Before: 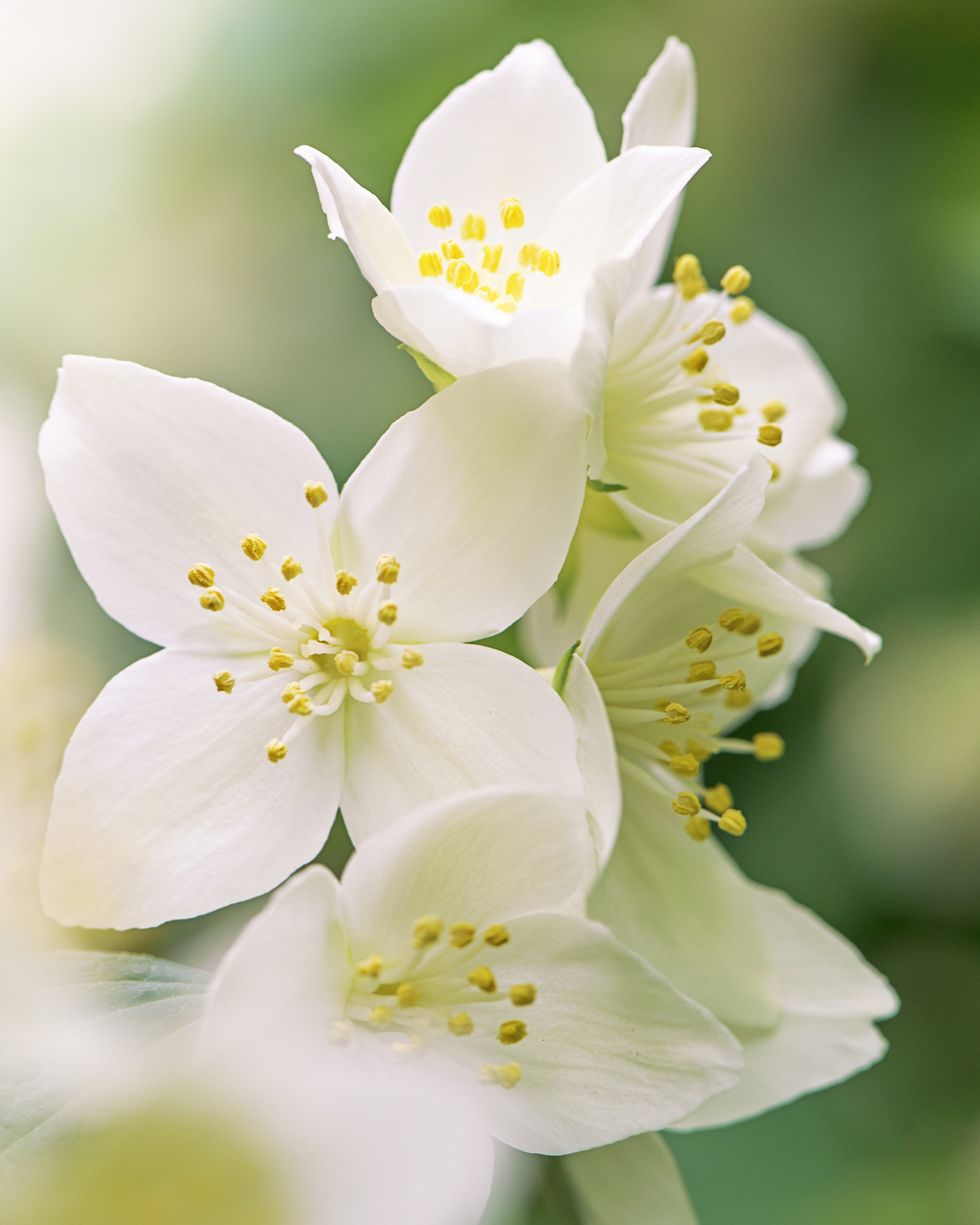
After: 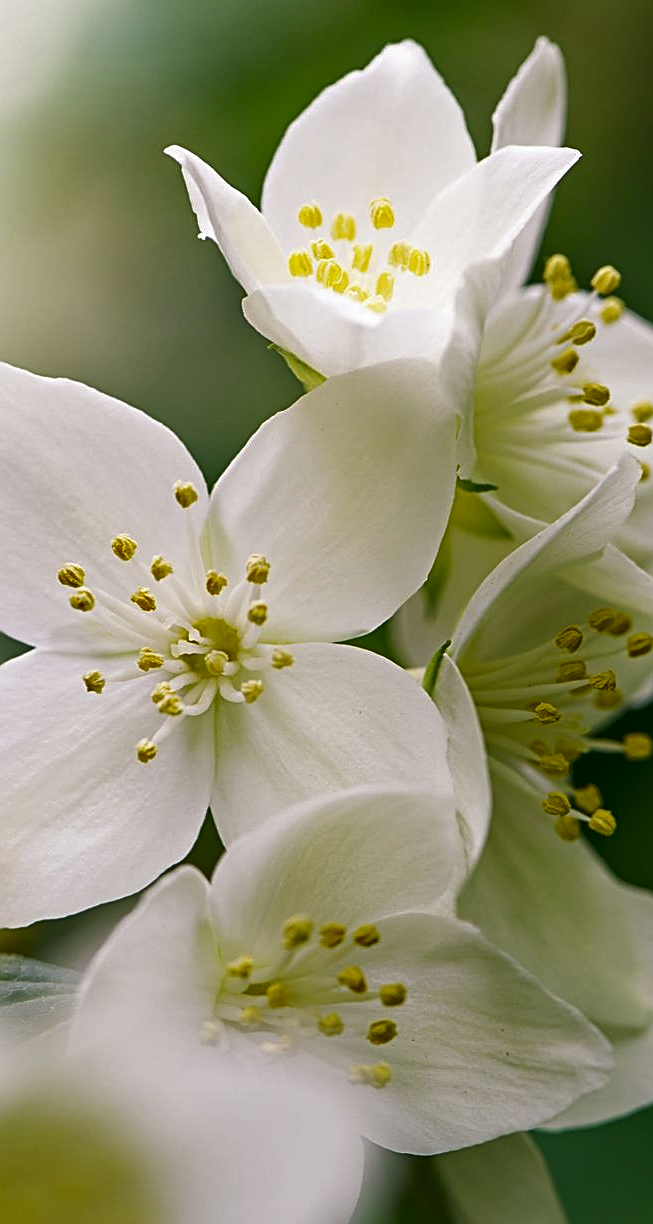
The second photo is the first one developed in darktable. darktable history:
sharpen: on, module defaults
crop and rotate: left 13.409%, right 19.924%
contrast brightness saturation: brightness -0.52
